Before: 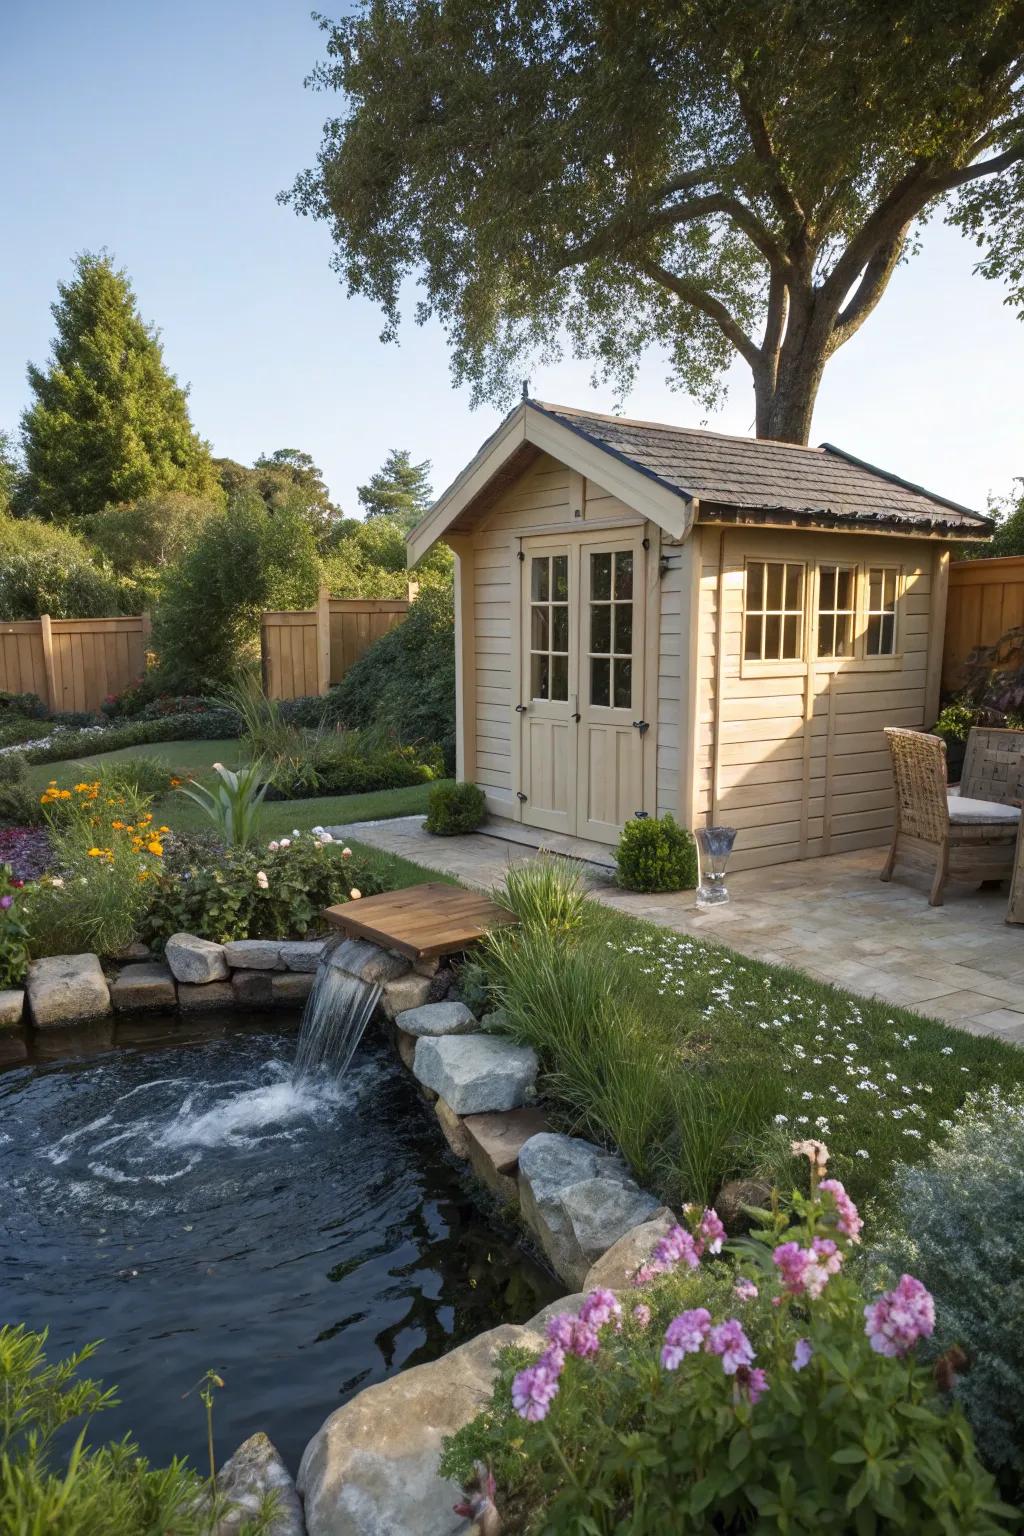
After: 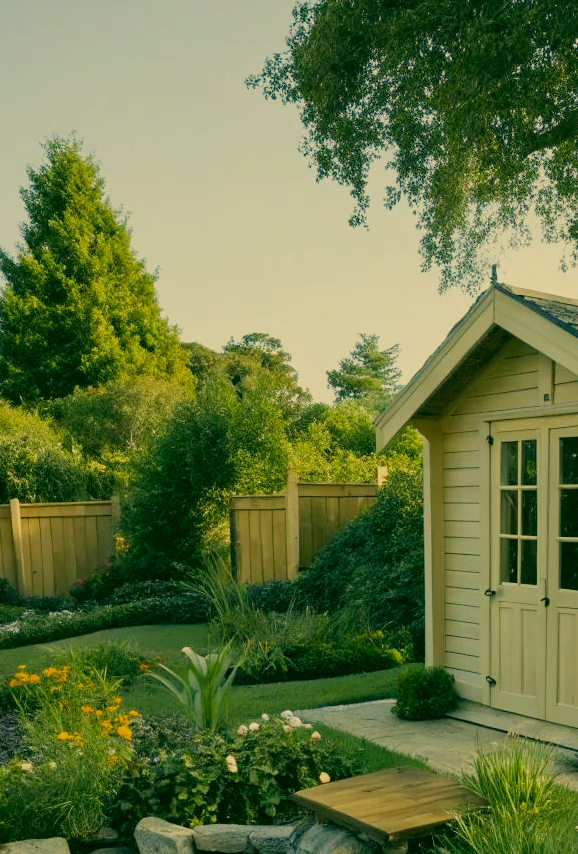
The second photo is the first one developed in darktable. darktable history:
color correction: highlights a* 5.62, highlights b* 33.49, shadows a* -25.43, shadows b* 3.88
crop and rotate: left 3.057%, top 7.575%, right 40.426%, bottom 36.808%
filmic rgb: black relative exposure -7.65 EV, white relative exposure 4.56 EV, hardness 3.61
